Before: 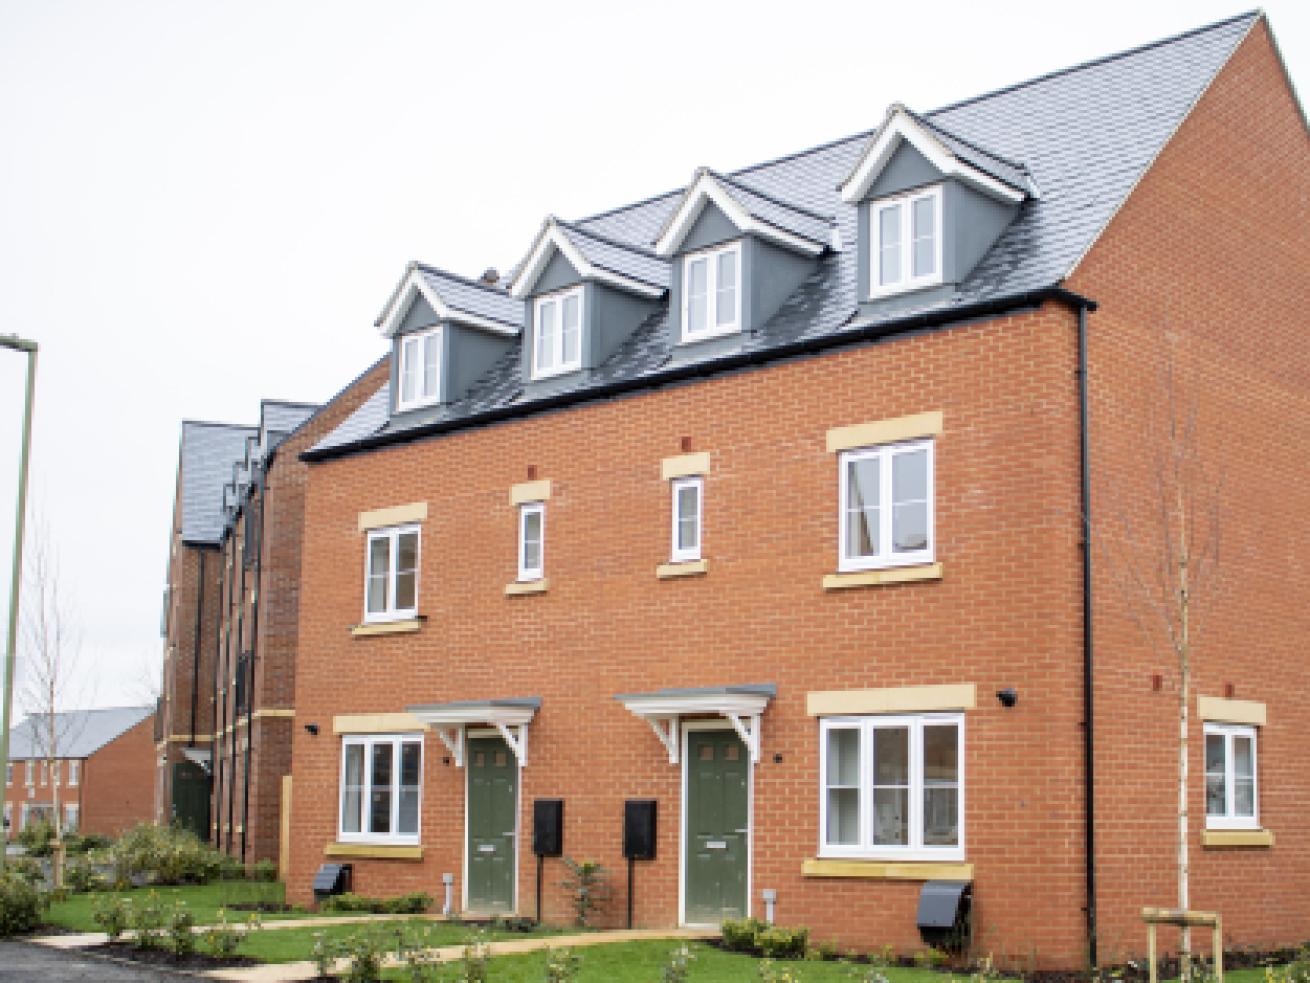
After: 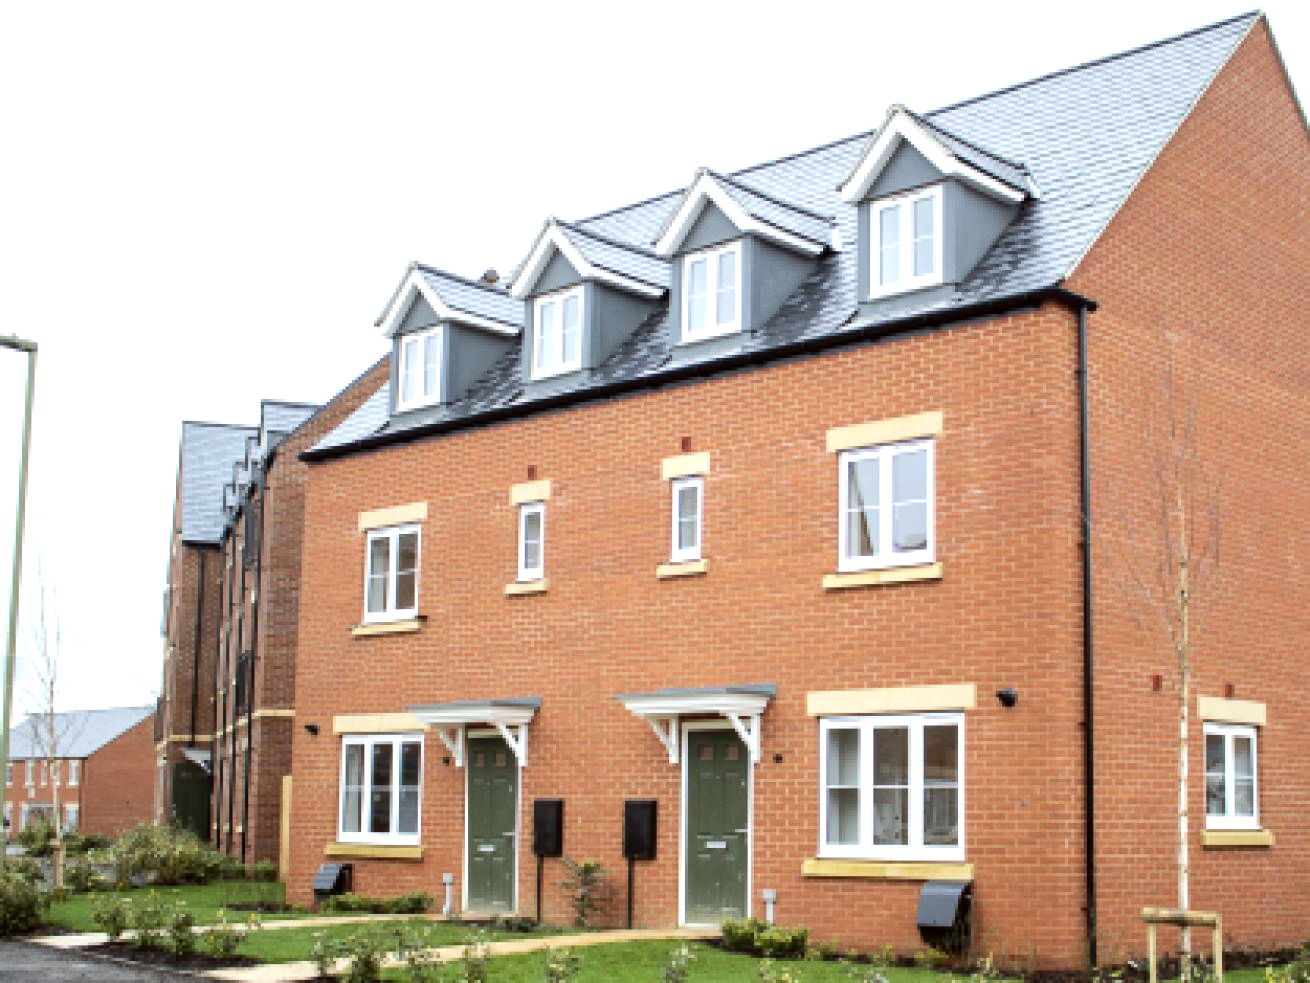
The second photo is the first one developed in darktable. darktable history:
tone equalizer: -8 EV -0.417 EV, -7 EV -0.389 EV, -6 EV -0.333 EV, -5 EV -0.222 EV, -3 EV 0.222 EV, -2 EV 0.333 EV, -1 EV 0.389 EV, +0 EV 0.417 EV, edges refinement/feathering 500, mask exposure compensation -1.57 EV, preserve details no
color correction: highlights a* -2.73, highlights b* -2.09, shadows a* 2.41, shadows b* 2.73
